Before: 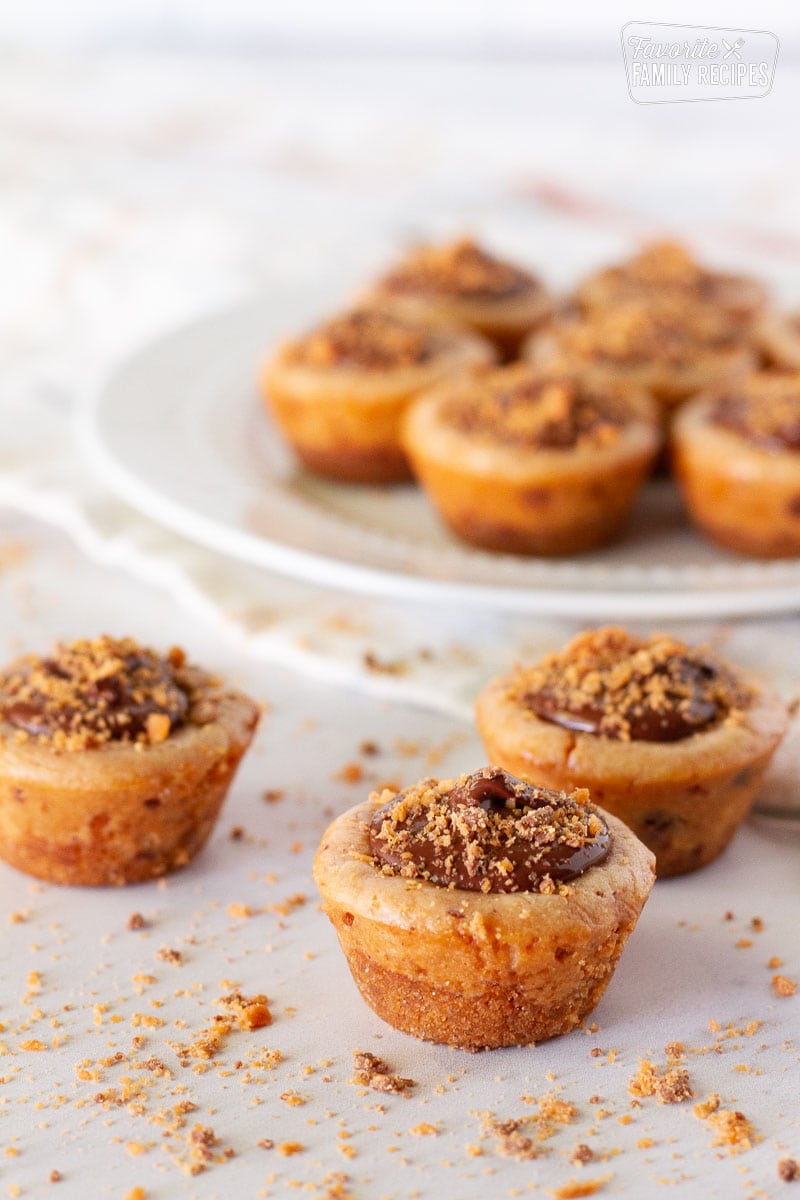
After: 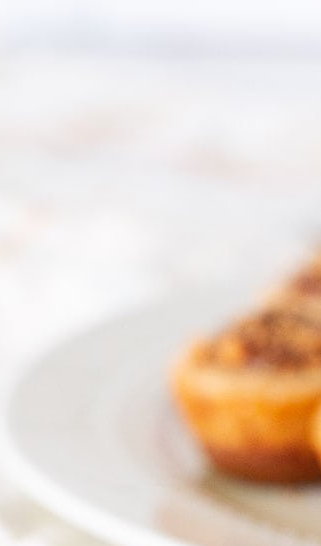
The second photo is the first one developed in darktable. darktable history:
crop and rotate: left 11.14%, top 0.049%, right 48.641%, bottom 54.416%
